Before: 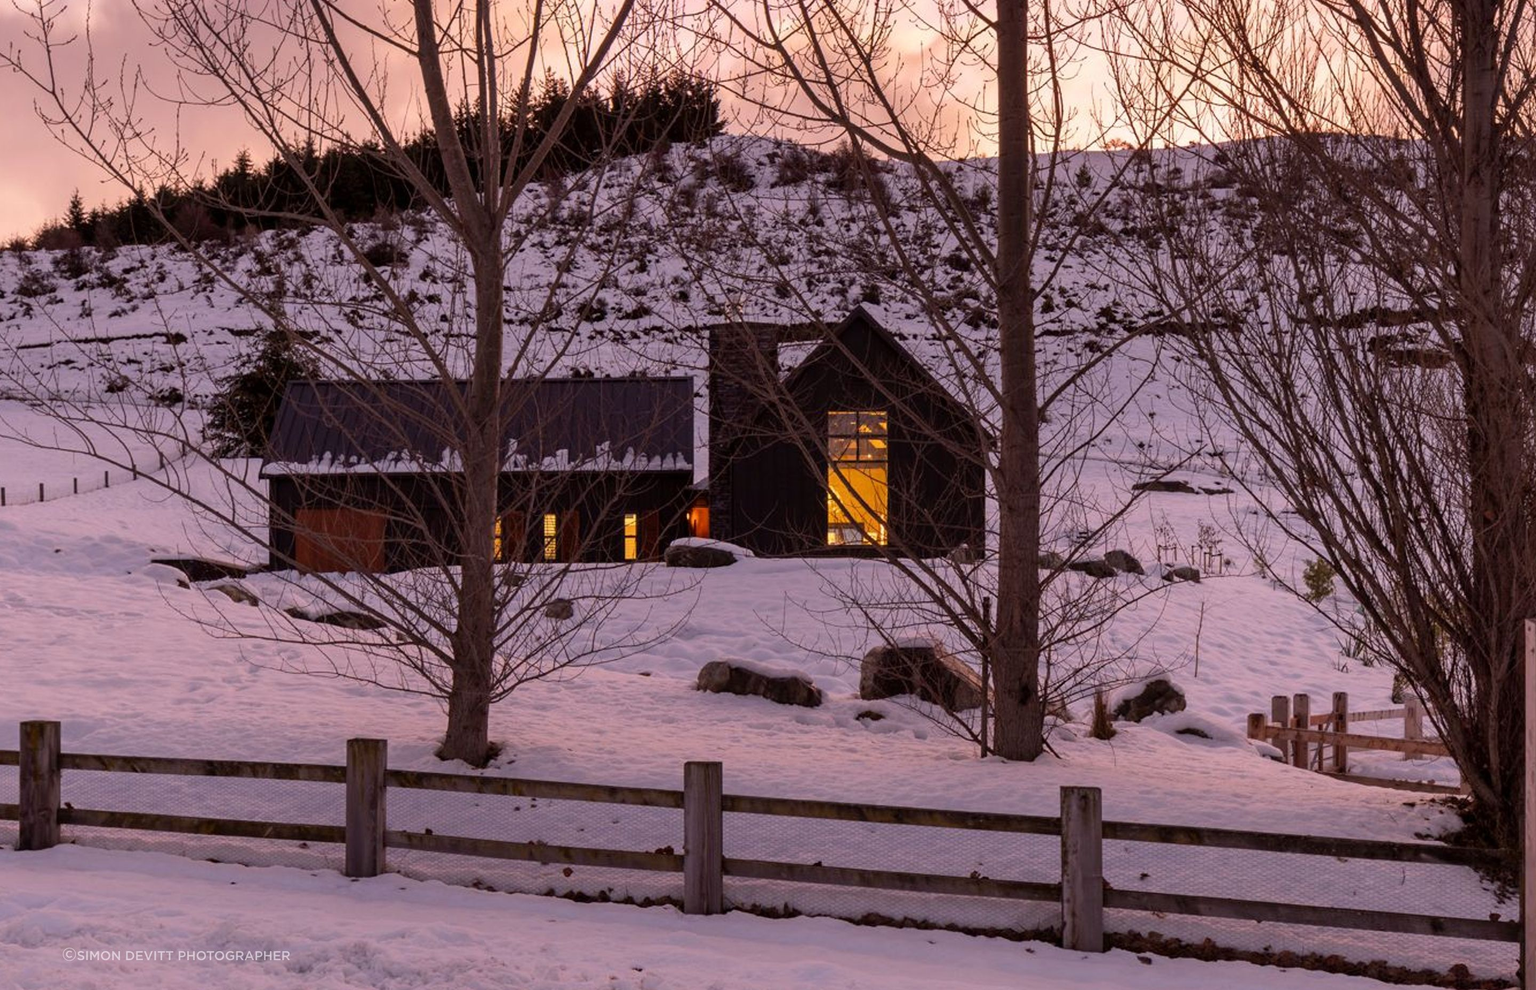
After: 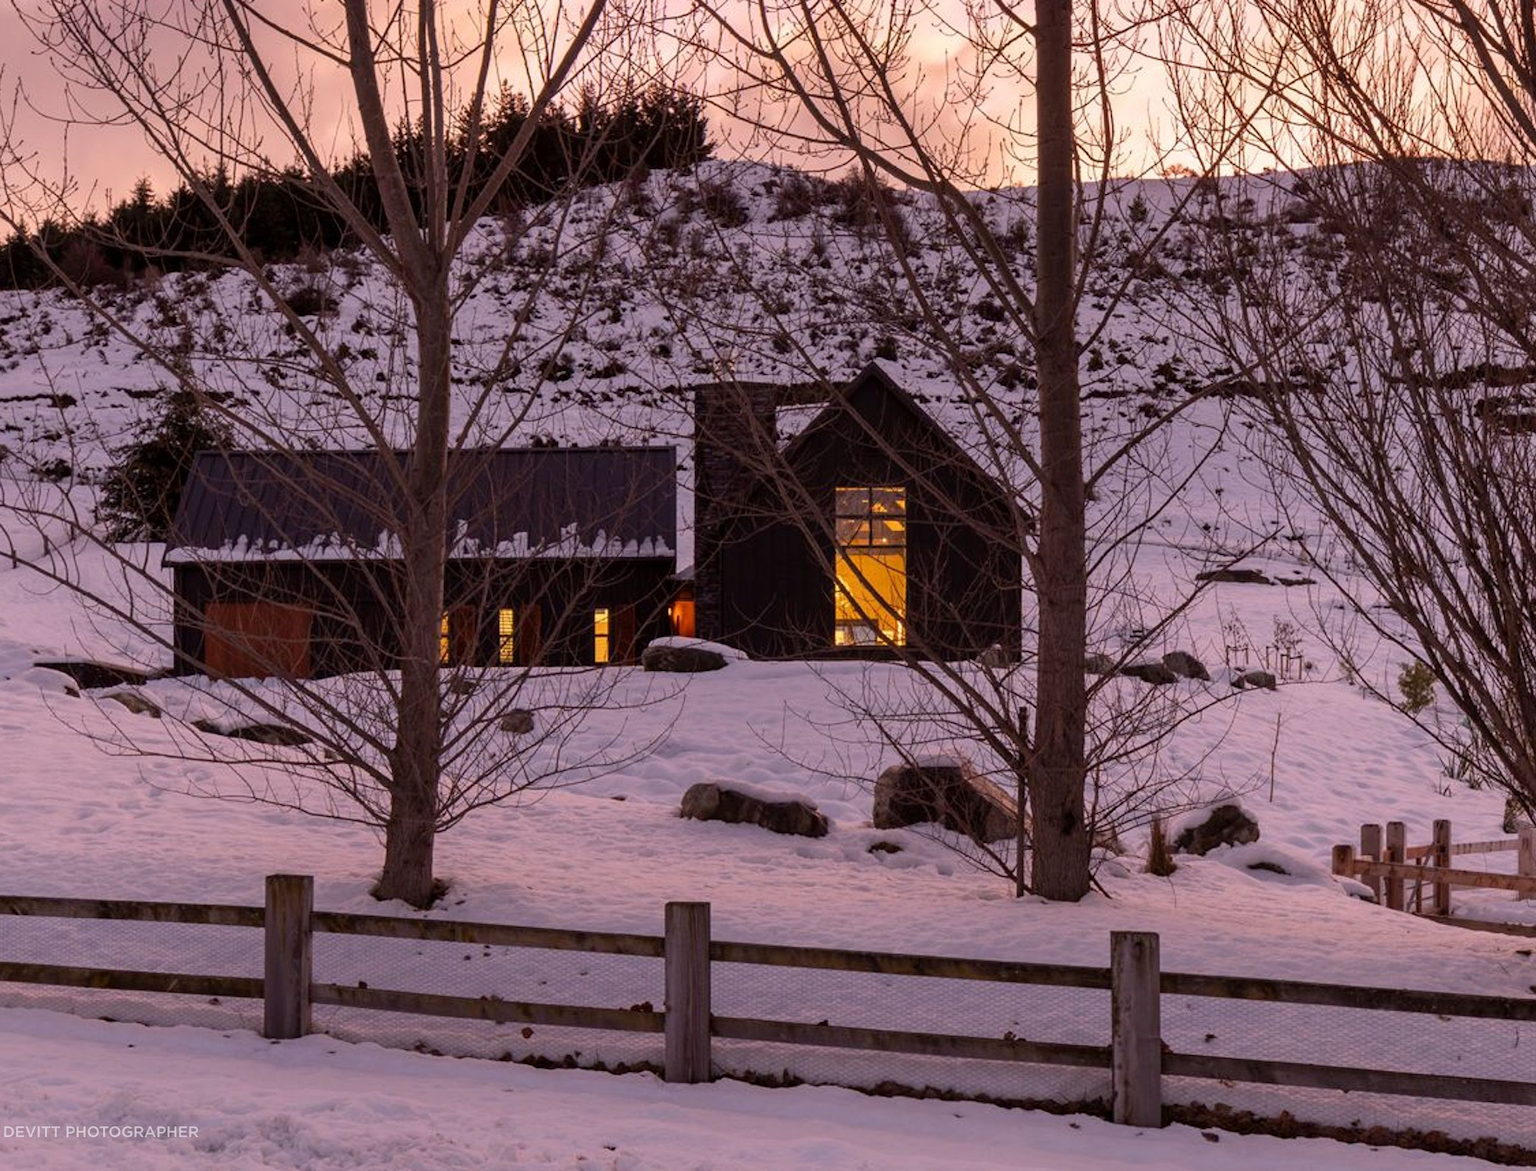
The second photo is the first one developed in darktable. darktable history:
crop: left 8.019%, right 7.515%
